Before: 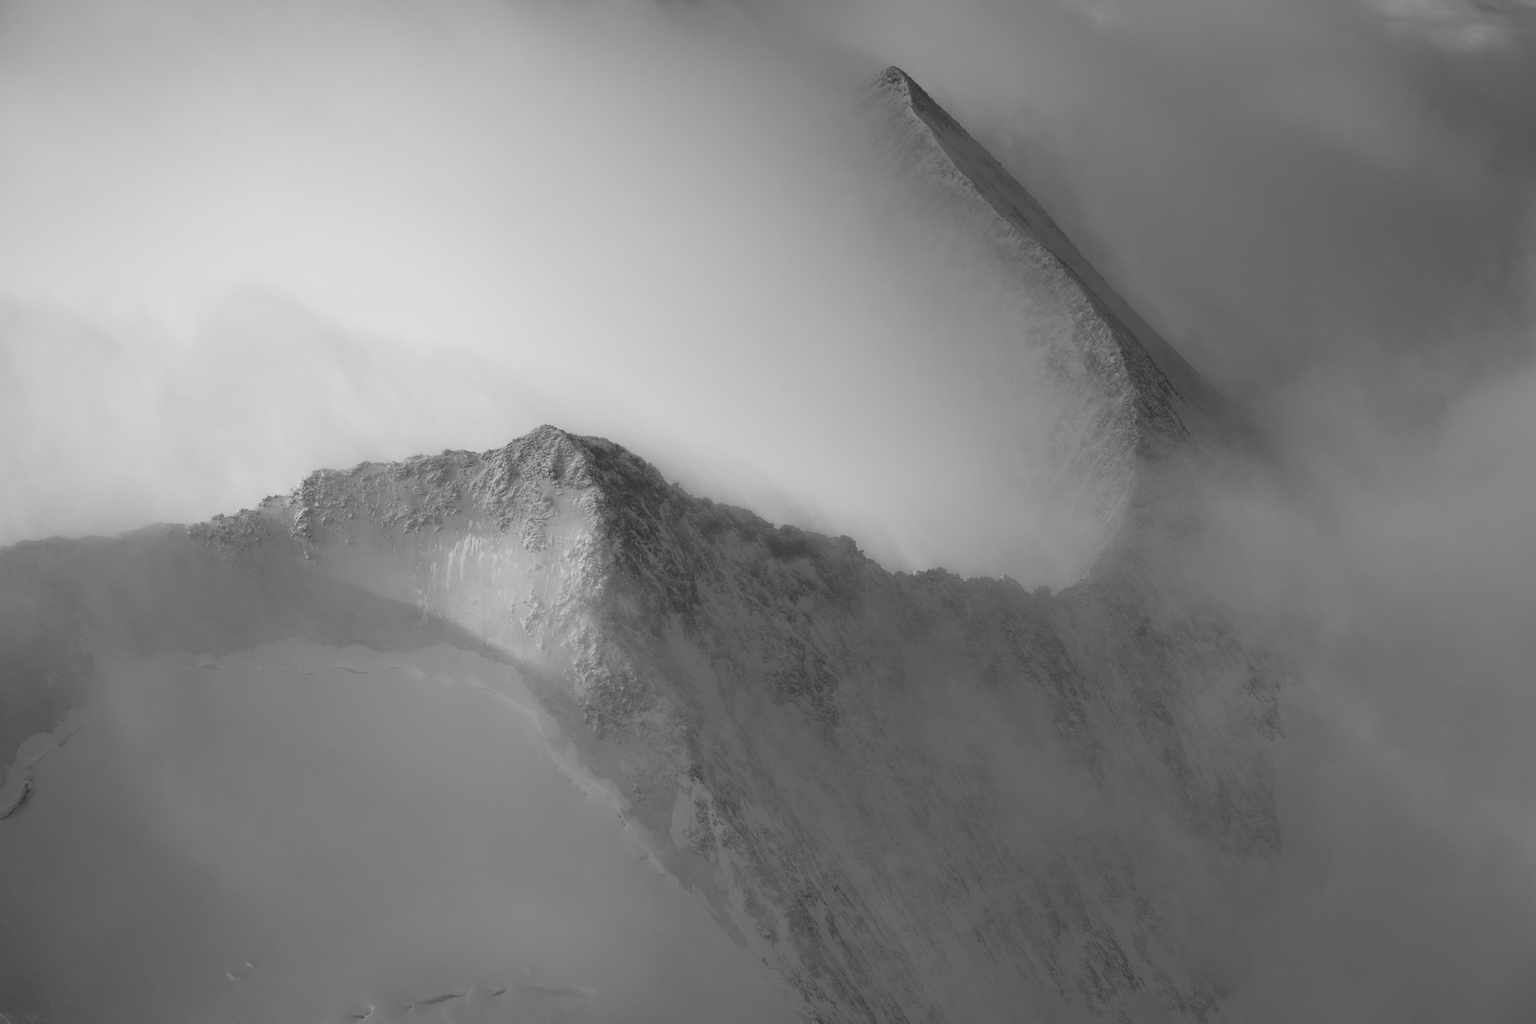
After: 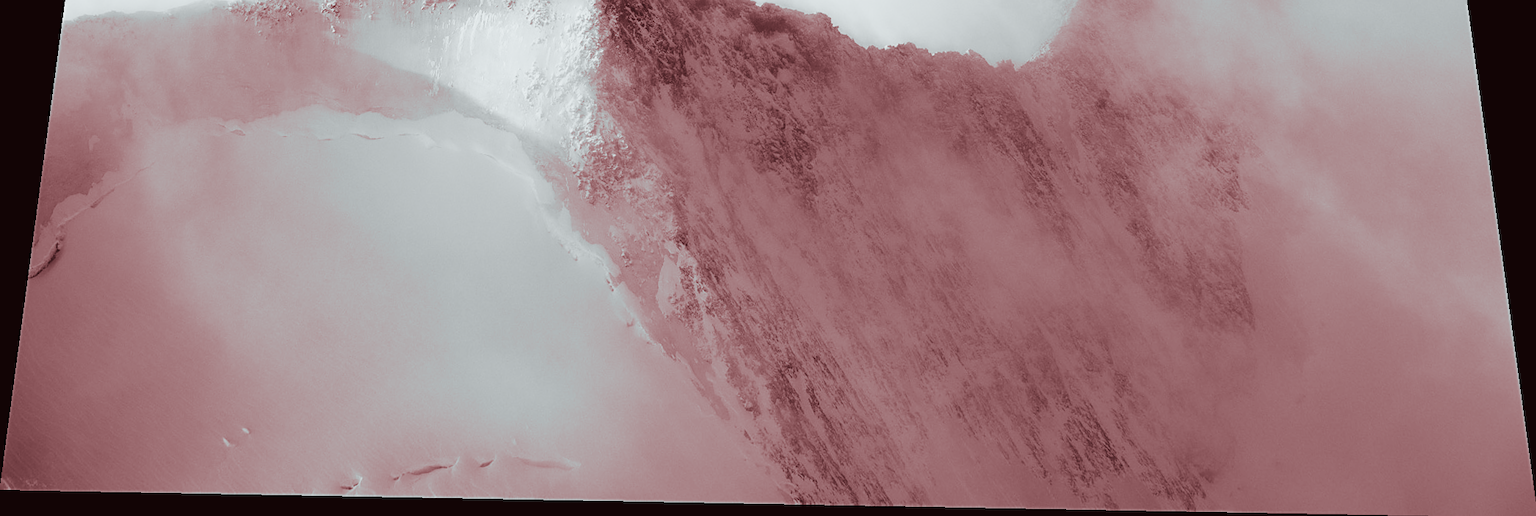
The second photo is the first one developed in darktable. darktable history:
contrast brightness saturation: contrast 0.2, brightness 0.16, saturation 0.22
crop and rotate: top 46.237%
exposure: exposure -0.04 EV, compensate highlight preservation false
tone curve: curves: ch0 [(0, 0.026) (0.058, 0.049) (0.246, 0.214) (0.437, 0.498) (0.55, 0.644) (0.657, 0.767) (0.822, 0.9) (1, 0.961)]; ch1 [(0, 0) (0.346, 0.307) (0.408, 0.369) (0.453, 0.457) (0.476, 0.489) (0.502, 0.493) (0.521, 0.515) (0.537, 0.531) (0.612, 0.641) (0.676, 0.728) (1, 1)]; ch2 [(0, 0) (0.346, 0.34) (0.434, 0.46) (0.485, 0.494) (0.5, 0.494) (0.511, 0.504) (0.537, 0.551) (0.579, 0.599) (0.625, 0.686) (1, 1)], color space Lab, independent channels, preserve colors none
sharpen: on, module defaults
split-toning: highlights › saturation 0, balance -61.83
rotate and perspective: rotation 0.128°, lens shift (vertical) -0.181, lens shift (horizontal) -0.044, shear 0.001, automatic cropping off
